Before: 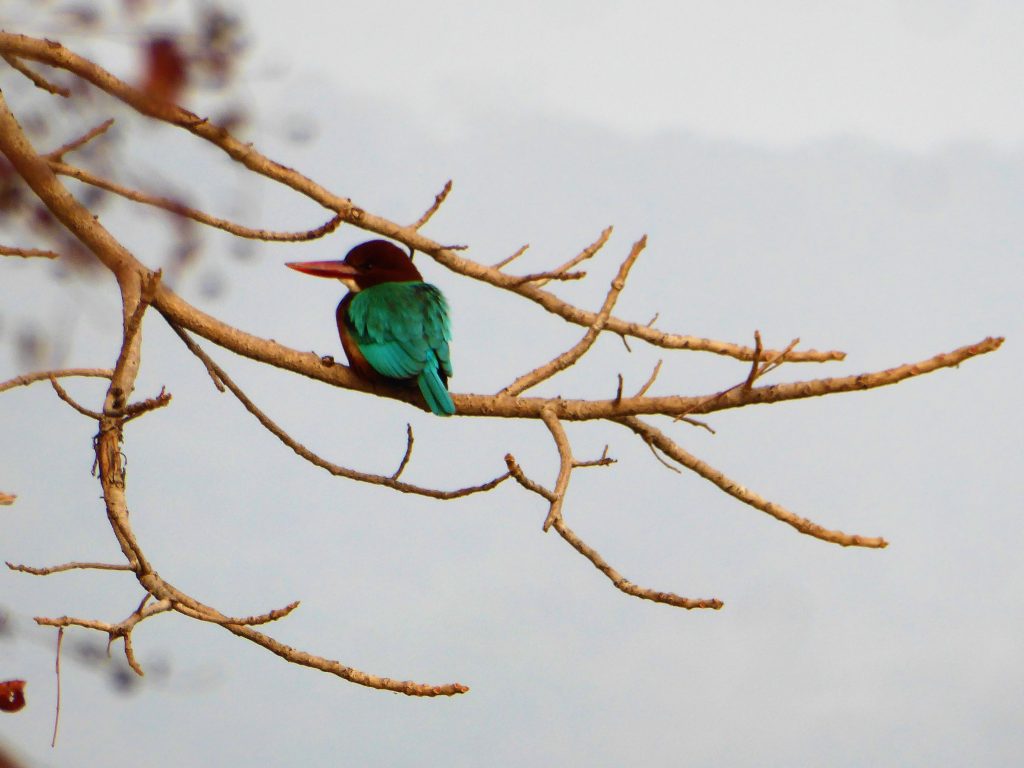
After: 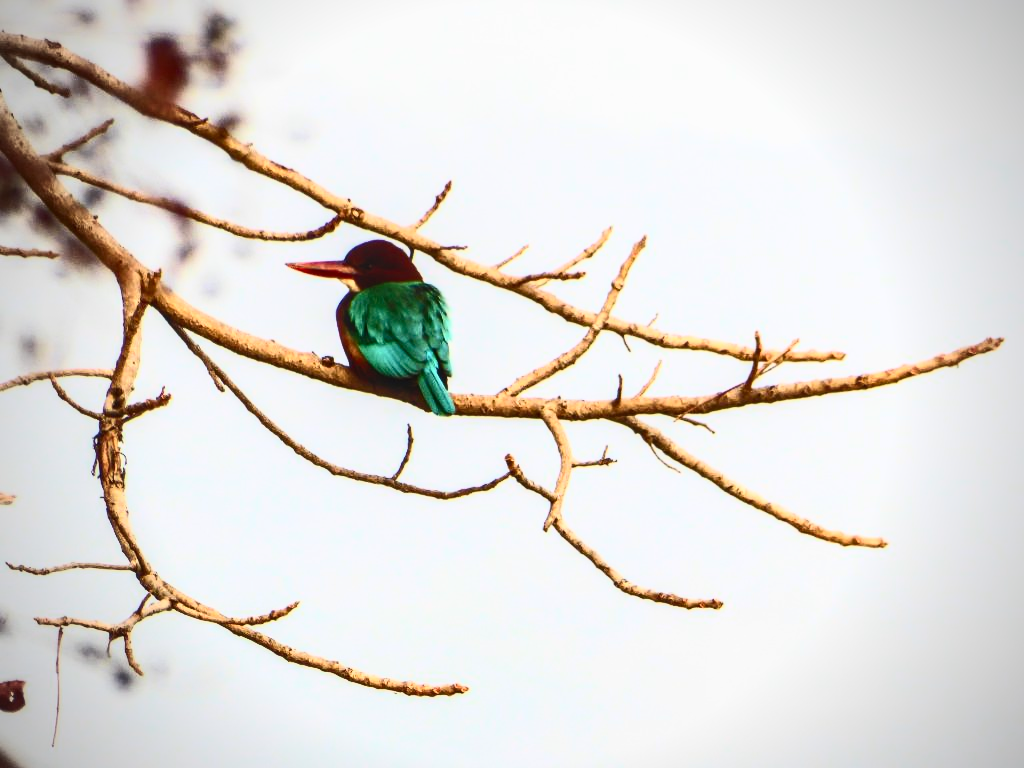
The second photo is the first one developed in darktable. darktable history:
local contrast: on, module defaults
vignetting: fall-off start 74.49%, fall-off radius 65.9%, brightness -0.628, saturation -0.68
contrast brightness saturation: contrast 0.62, brightness 0.34, saturation 0.14
